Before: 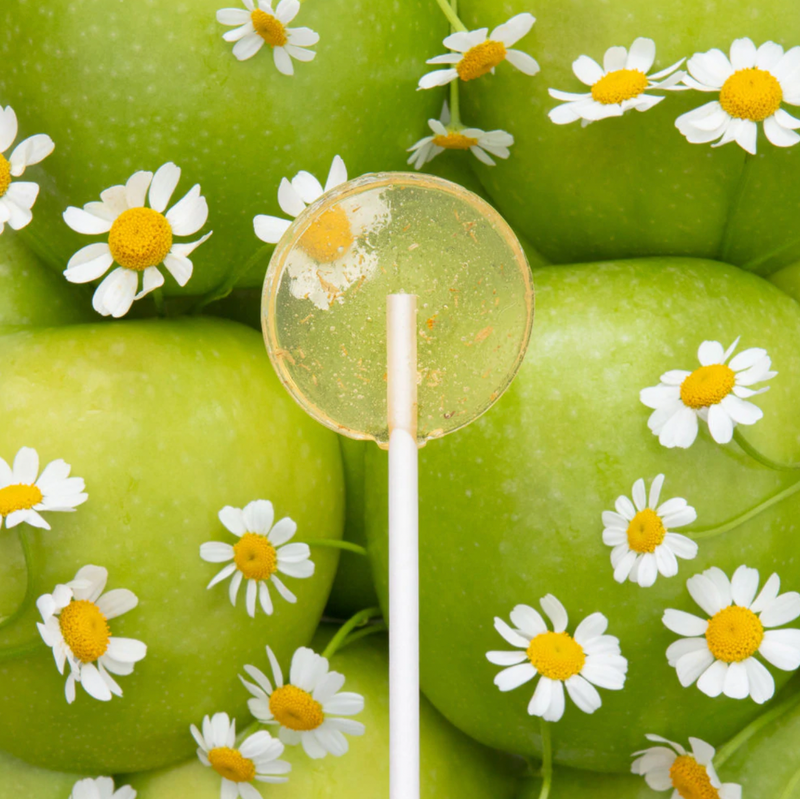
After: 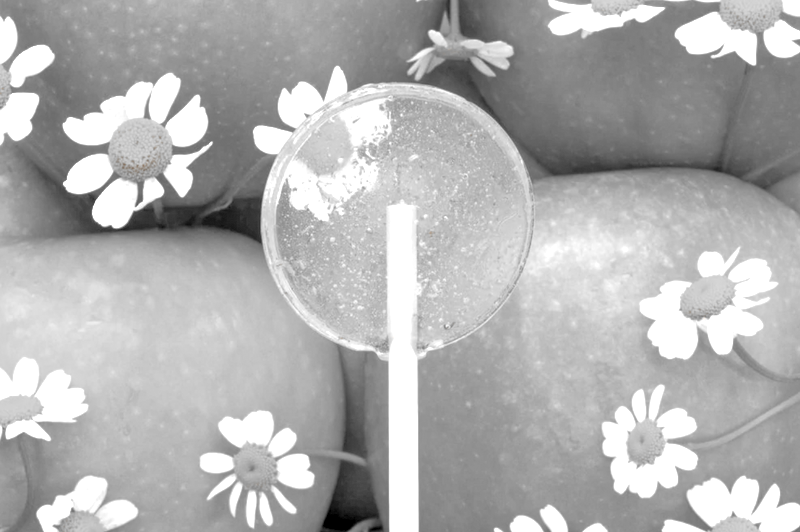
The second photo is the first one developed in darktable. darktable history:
contrast brightness saturation: saturation -0.05
local contrast: highlights 60%, shadows 60%, detail 160%
exposure: black level correction 0.001, exposure 1 EV, compensate highlight preservation false
tone curve: curves: ch0 [(0, 0.01) (0.052, 0.045) (0.136, 0.133) (0.275, 0.35) (0.43, 0.54) (0.676, 0.751) (0.89, 0.919) (1, 1)]; ch1 [(0, 0) (0.094, 0.081) (0.285, 0.299) (0.385, 0.403) (0.447, 0.429) (0.495, 0.496) (0.544, 0.552) (0.589, 0.612) (0.722, 0.728) (1, 1)]; ch2 [(0, 0) (0.257, 0.217) (0.43, 0.421) (0.498, 0.507) (0.531, 0.544) (0.56, 0.579) (0.625, 0.642) (1, 1)], color space Lab, independent channels, preserve colors none
haze removal: on, module defaults
crop: top 11.166%, bottom 22.168%
color zones: curves: ch0 [(0, 0.352) (0.143, 0.407) (0.286, 0.386) (0.429, 0.431) (0.571, 0.829) (0.714, 0.853) (0.857, 0.833) (1, 0.352)]; ch1 [(0, 0.604) (0.072, 0.726) (0.096, 0.608) (0.205, 0.007) (0.571, -0.006) (0.839, -0.013) (0.857, -0.012) (1, 0.604)]
